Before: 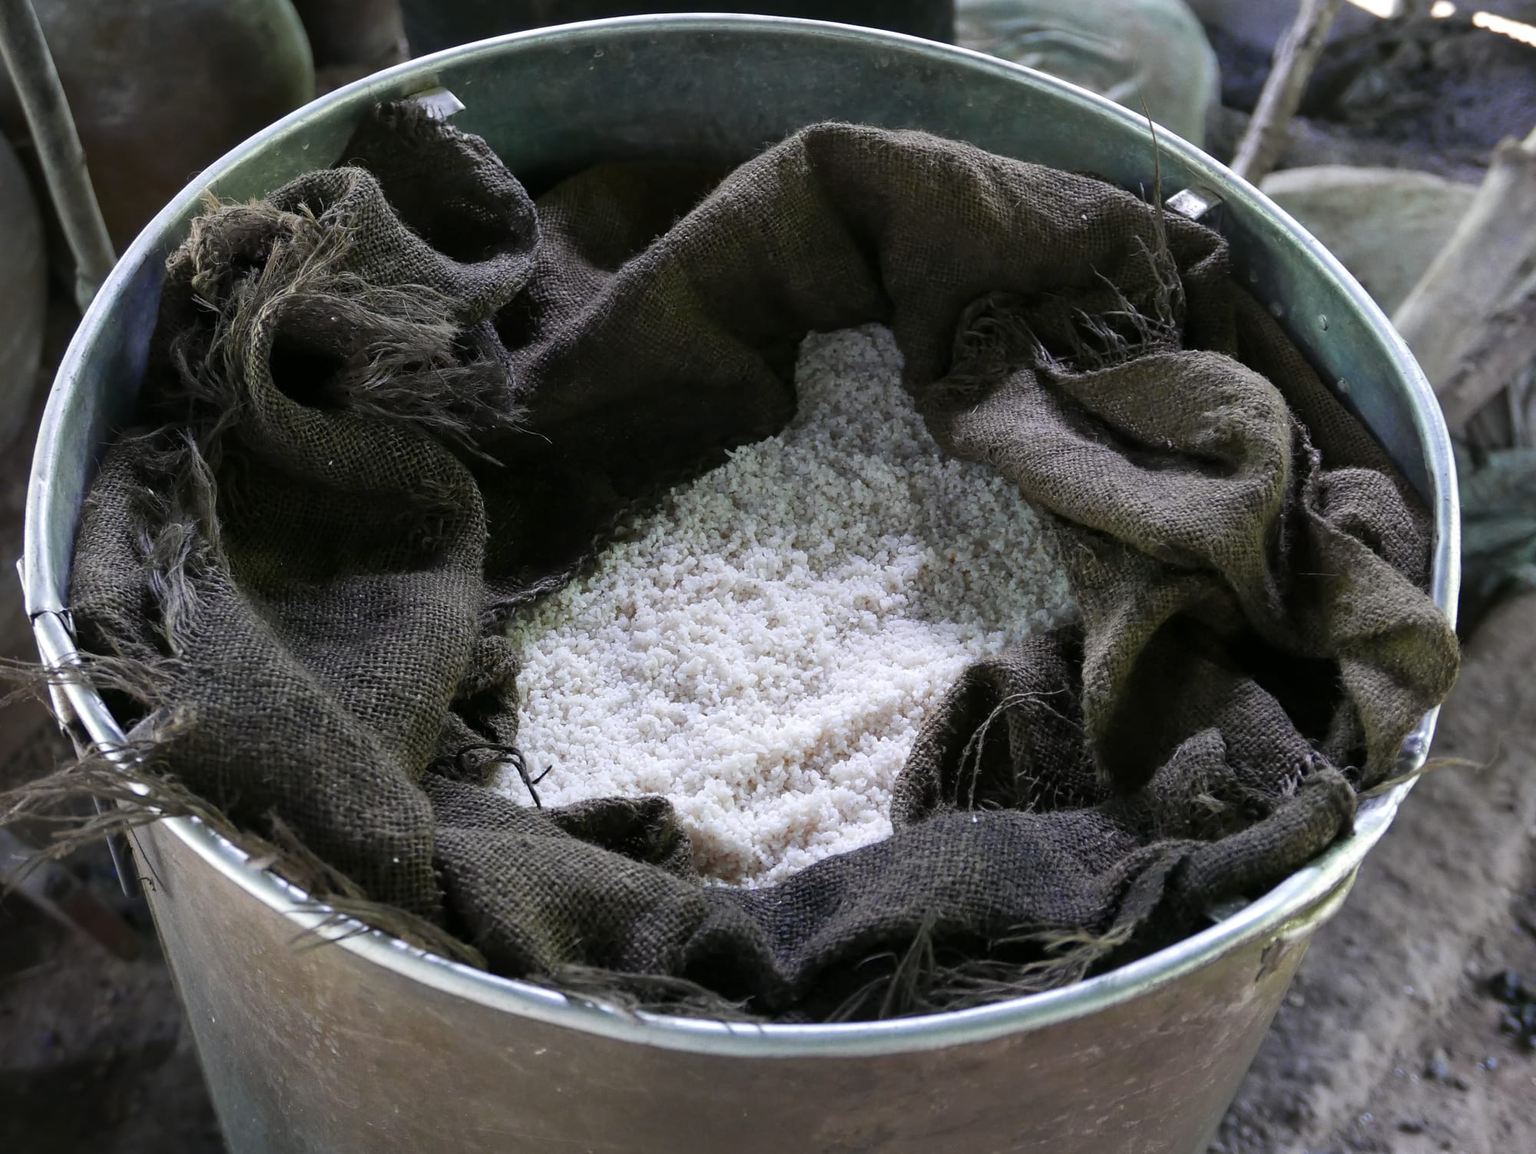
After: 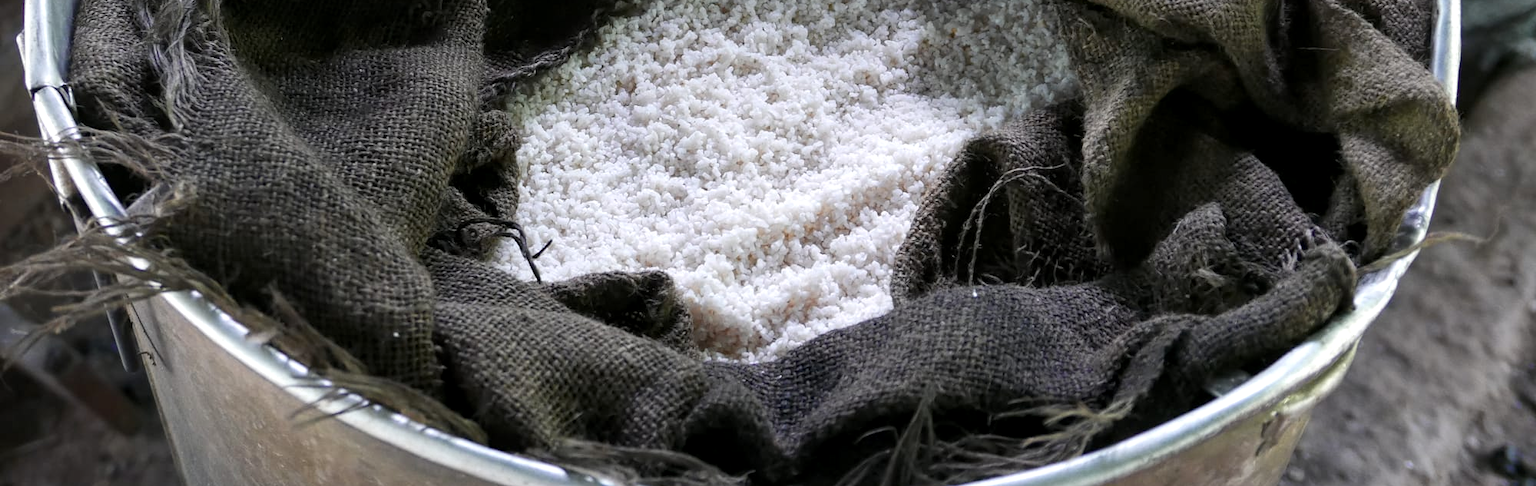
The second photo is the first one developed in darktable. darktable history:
crop: top 45.557%, bottom 12.246%
color zones: curves: ch0 [(0.018, 0.548) (0.197, 0.654) (0.425, 0.447) (0.605, 0.658) (0.732, 0.579)]; ch1 [(0.105, 0.531) (0.224, 0.531) (0.386, 0.39) (0.618, 0.456) (0.732, 0.456) (0.956, 0.421)]; ch2 [(0.039, 0.583) (0.215, 0.465) (0.399, 0.544) (0.465, 0.548) (0.614, 0.447) (0.724, 0.43) (0.882, 0.623) (0.956, 0.632)]
local contrast: highlights 103%, shadows 102%, detail 119%, midtone range 0.2
